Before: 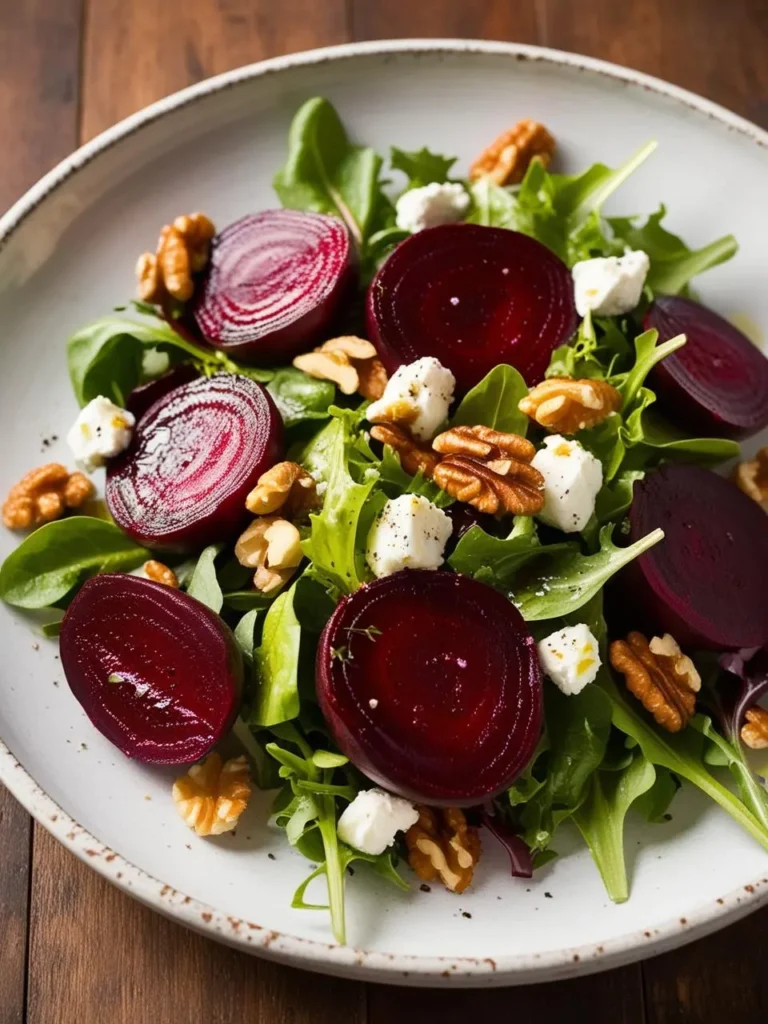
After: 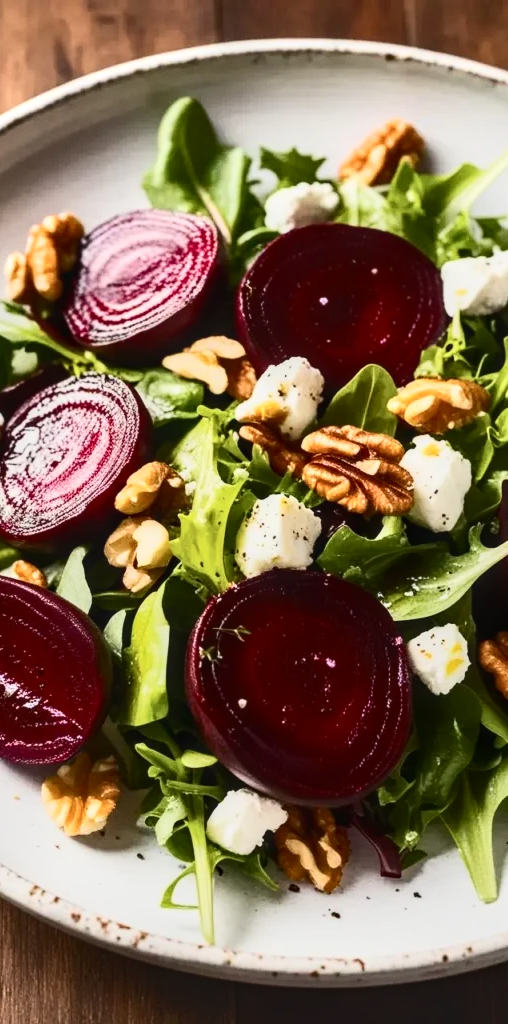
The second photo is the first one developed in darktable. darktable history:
crop: left 17.167%, right 16.561%
local contrast: on, module defaults
contrast brightness saturation: contrast 0.384, brightness 0.098
